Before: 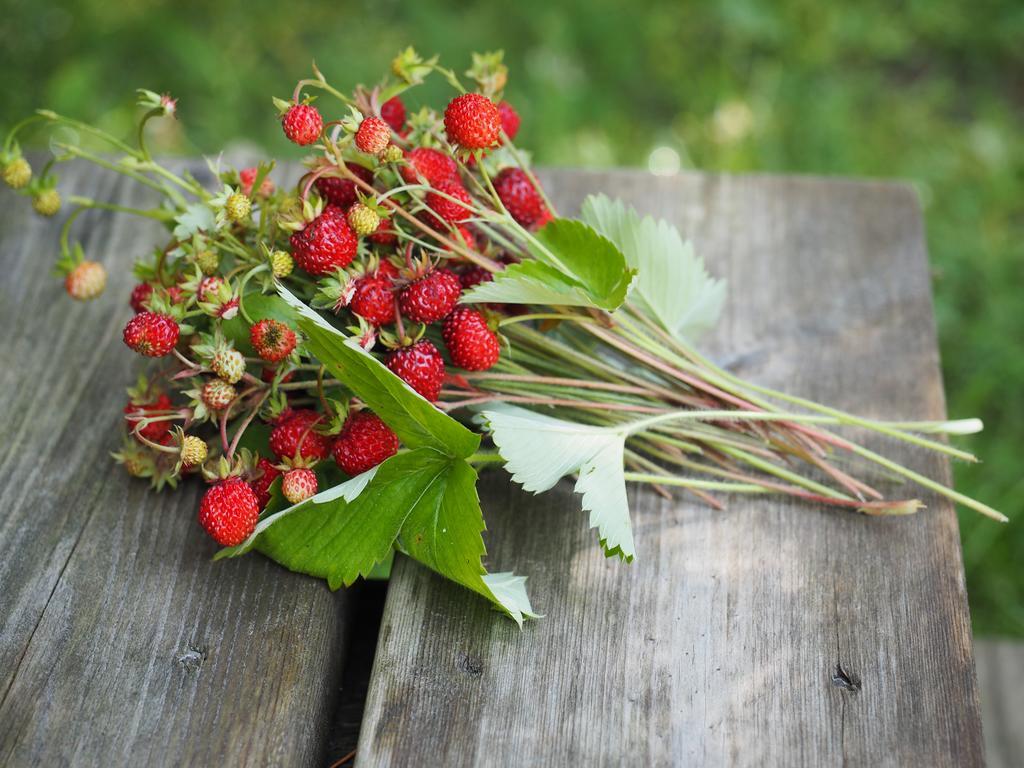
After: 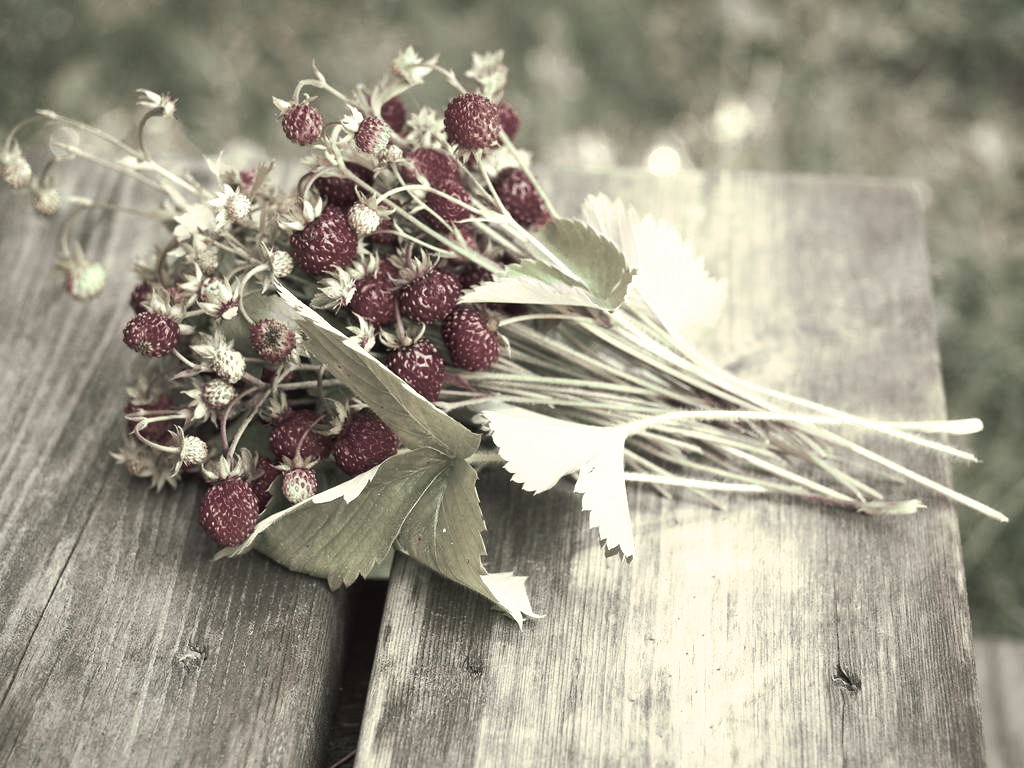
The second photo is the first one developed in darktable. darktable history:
tone curve: curves: ch0 [(0, 0) (0.003, 0.032) (0.011, 0.036) (0.025, 0.049) (0.044, 0.075) (0.069, 0.112) (0.1, 0.151) (0.136, 0.197) (0.177, 0.241) (0.224, 0.295) (0.277, 0.355) (0.335, 0.429) (0.399, 0.512) (0.468, 0.607) (0.543, 0.702) (0.623, 0.796) (0.709, 0.903) (0.801, 0.987) (0.898, 0.997) (1, 1)], preserve colors none
color look up table: target L [100.31, 75.38, 96.27, 80.12, 90.92, 100.29, 82.44, 74.04, 69.34, 73.3, 59.75, 60.49, 44.44, 45.38, 23.15, 20.51, 200.08, 83.04, 66.31, 65.91, 65.18, 55.67, 47.12, 54.73, 23.02, 35.08, 27.41, 20.36, 0.633, 83.97, 72.03, 74.22, 56.82, 55.67, 52.2, 44.23, 21.82, 42.88, 39.71, 12, 2.062, 90.83, 84.24, 85.81, 76.55, 81.97, 62.95, 62.54, 57.68], target a [0.001, -0.89, -38.49, -8.01, 32.6, -1.786, -20.12, -17.62, -7.098, -3.469, -1.327, -0.536, -6.624, -4.24, -6.186, -0.316, 0, -15.47, 6.75, 3.424, 1.598, 11.93, 10.18, 6.679, 20.97, 10.24, 3.787, 8.677, 1.232, 2.436, 4.505, 0.678, 12.71, 2.852, -7.777, -0.565, 17.46, -1.28, -2.55, 1.923, 0.686, 30.36, -20.39, -5.717, -10.97, -15.2, -15.22, -3.201, -6.968], target b [-0.001, 11.01, 33.54, 12.62, -16.11, 23.49, 10.96, 14.55, 16.66, 9.223, 13.9, 10.25, 9.794, 6.296, 7.062, 4.821, 0, 14.81, 9.293, 13.21, 8.319, 5.506, 9.237, 7.391, 2.327, 6.672, 7.505, 2.916, 0.3, 9.596, 5.339, 6.7, 1.536, 1.355, 2.803, 4.709, -0.782, -2.55, 1.731, -5.713, -1.462, 12.11, -1.647, 15.05, 7.735, 11.43, 7.646, 6.9, 4.571], num patches 49
